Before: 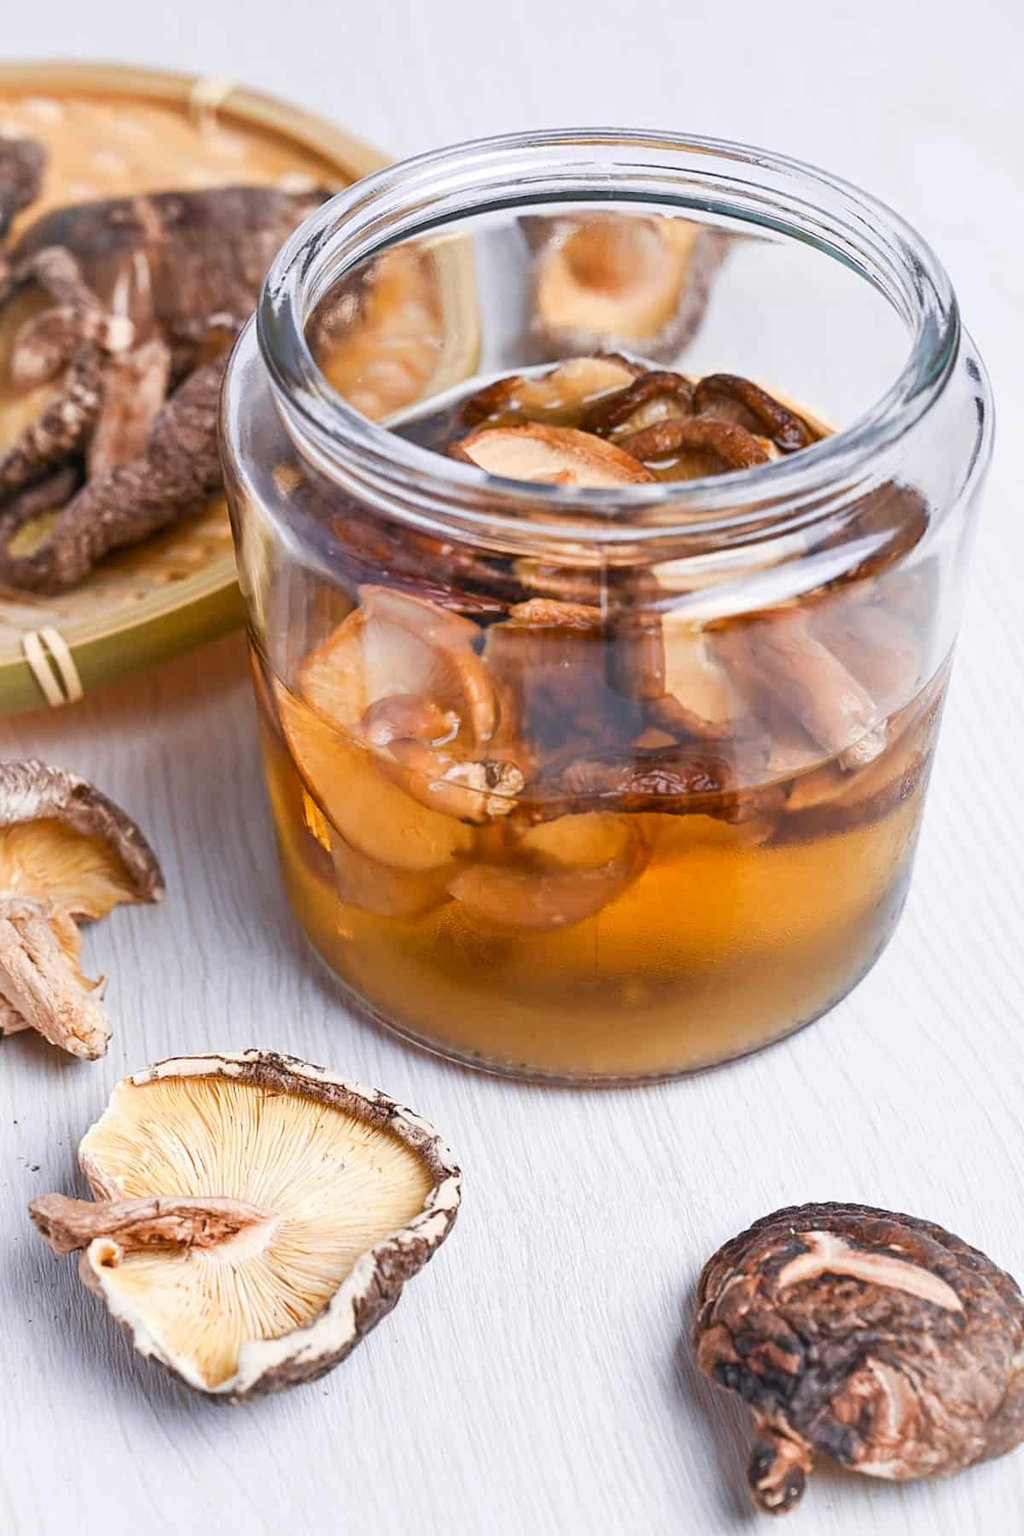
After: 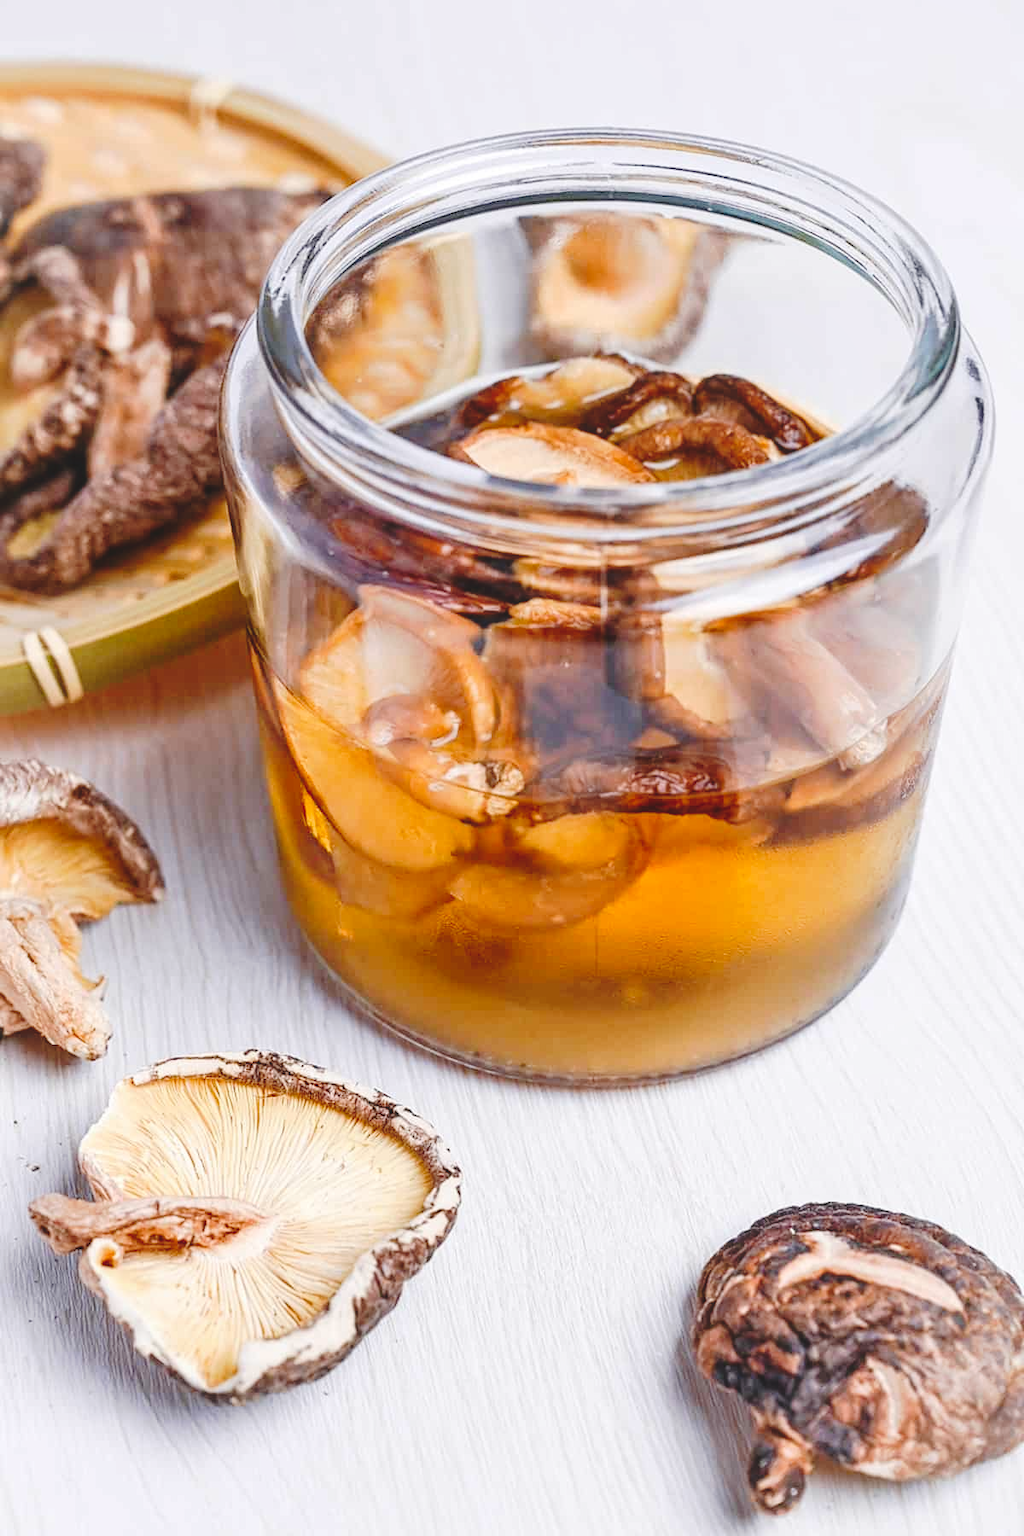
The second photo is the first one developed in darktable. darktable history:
tone curve: curves: ch0 [(0, 0) (0.003, 0.074) (0.011, 0.079) (0.025, 0.083) (0.044, 0.095) (0.069, 0.097) (0.1, 0.11) (0.136, 0.131) (0.177, 0.159) (0.224, 0.209) (0.277, 0.279) (0.335, 0.367) (0.399, 0.455) (0.468, 0.538) (0.543, 0.621) (0.623, 0.699) (0.709, 0.782) (0.801, 0.848) (0.898, 0.924) (1, 1)], preserve colors none
local contrast: detail 110%
